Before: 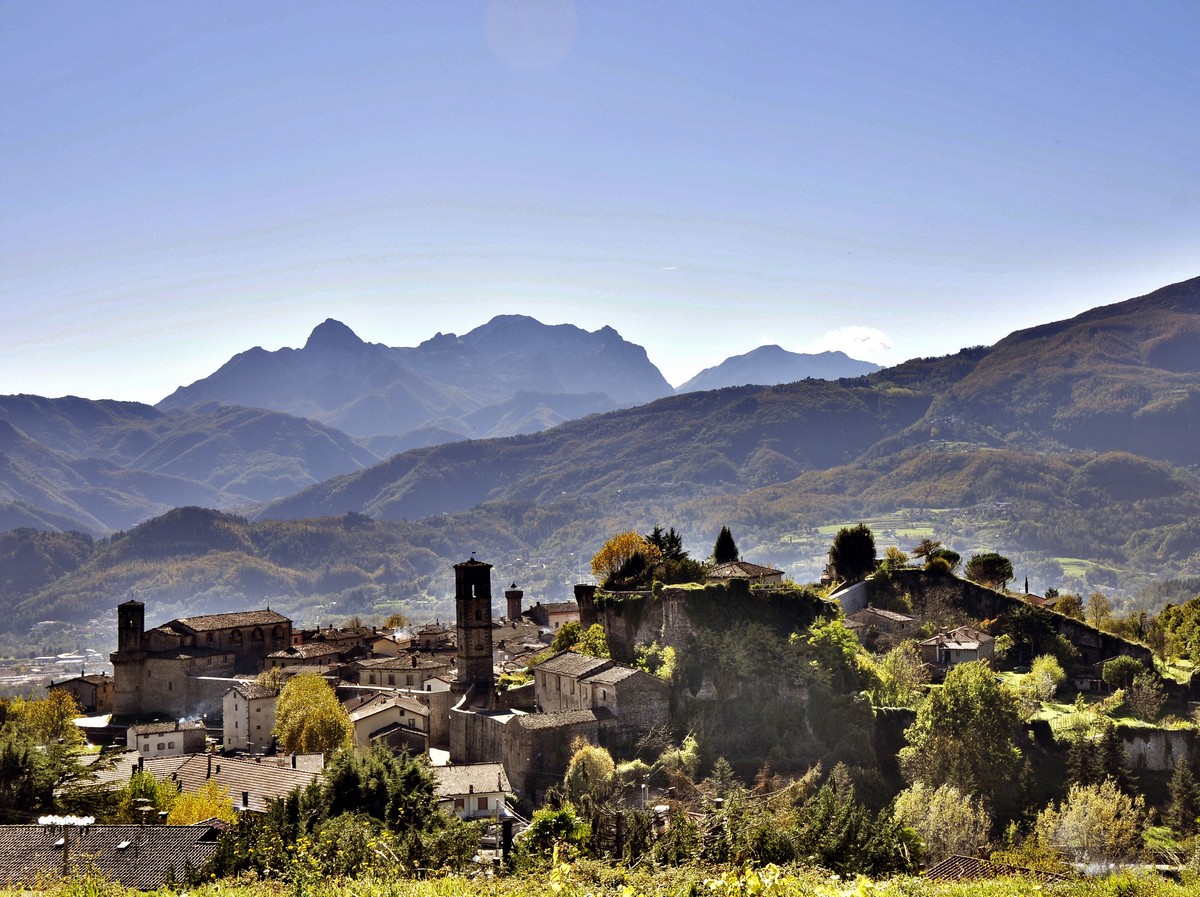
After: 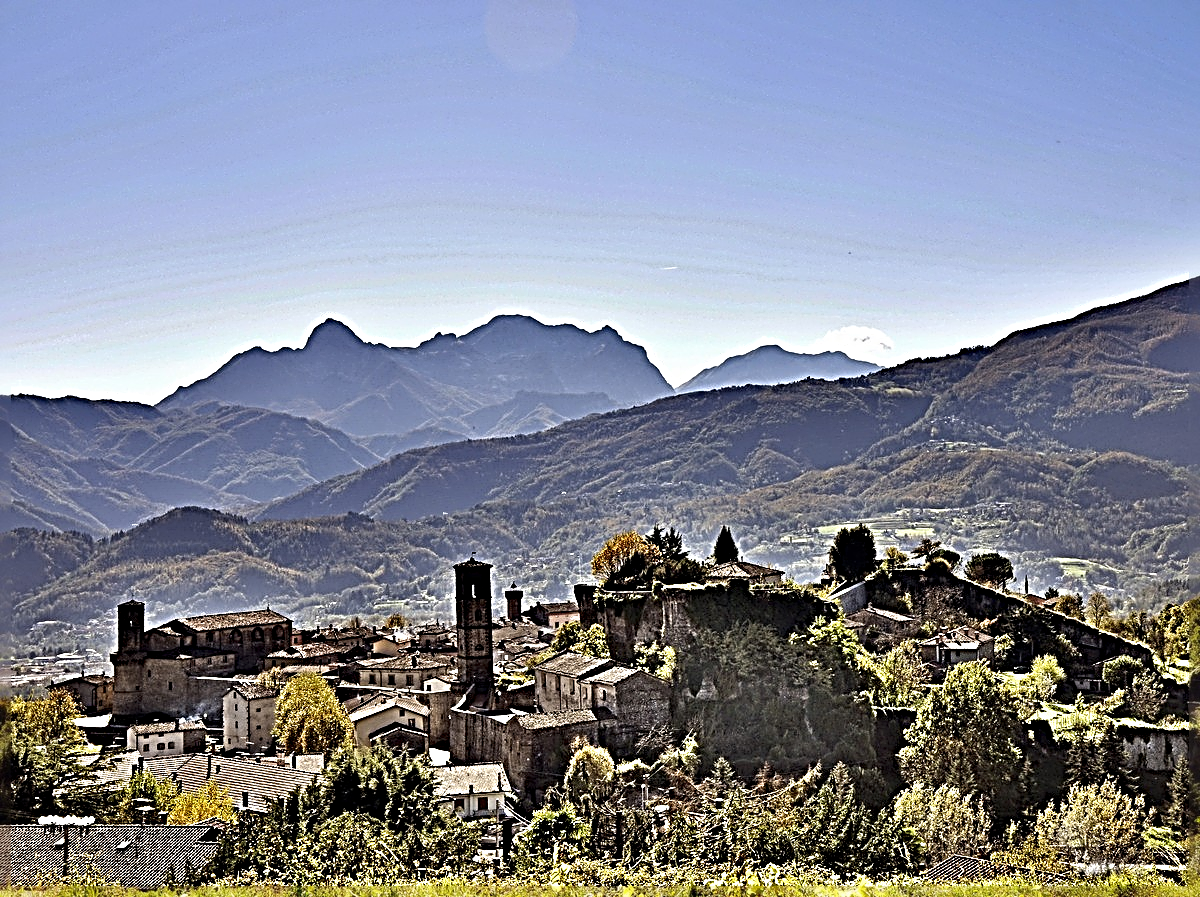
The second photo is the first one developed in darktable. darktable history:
sharpen: radius 4.009, amount 1.993
shadows and highlights: shadows 37.79, highlights -27.05, soften with gaussian
